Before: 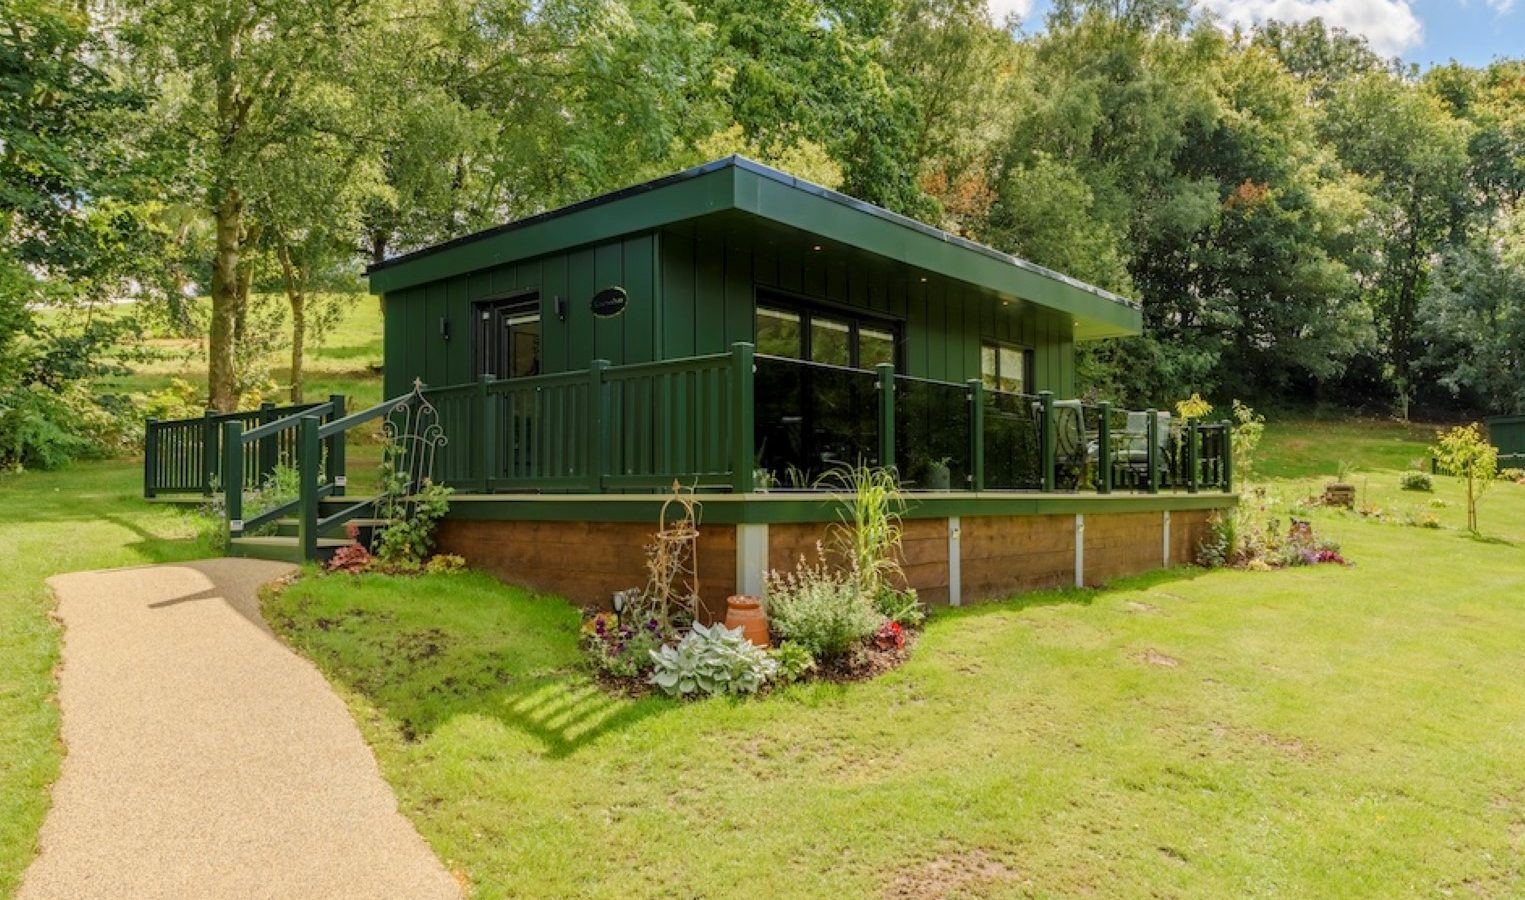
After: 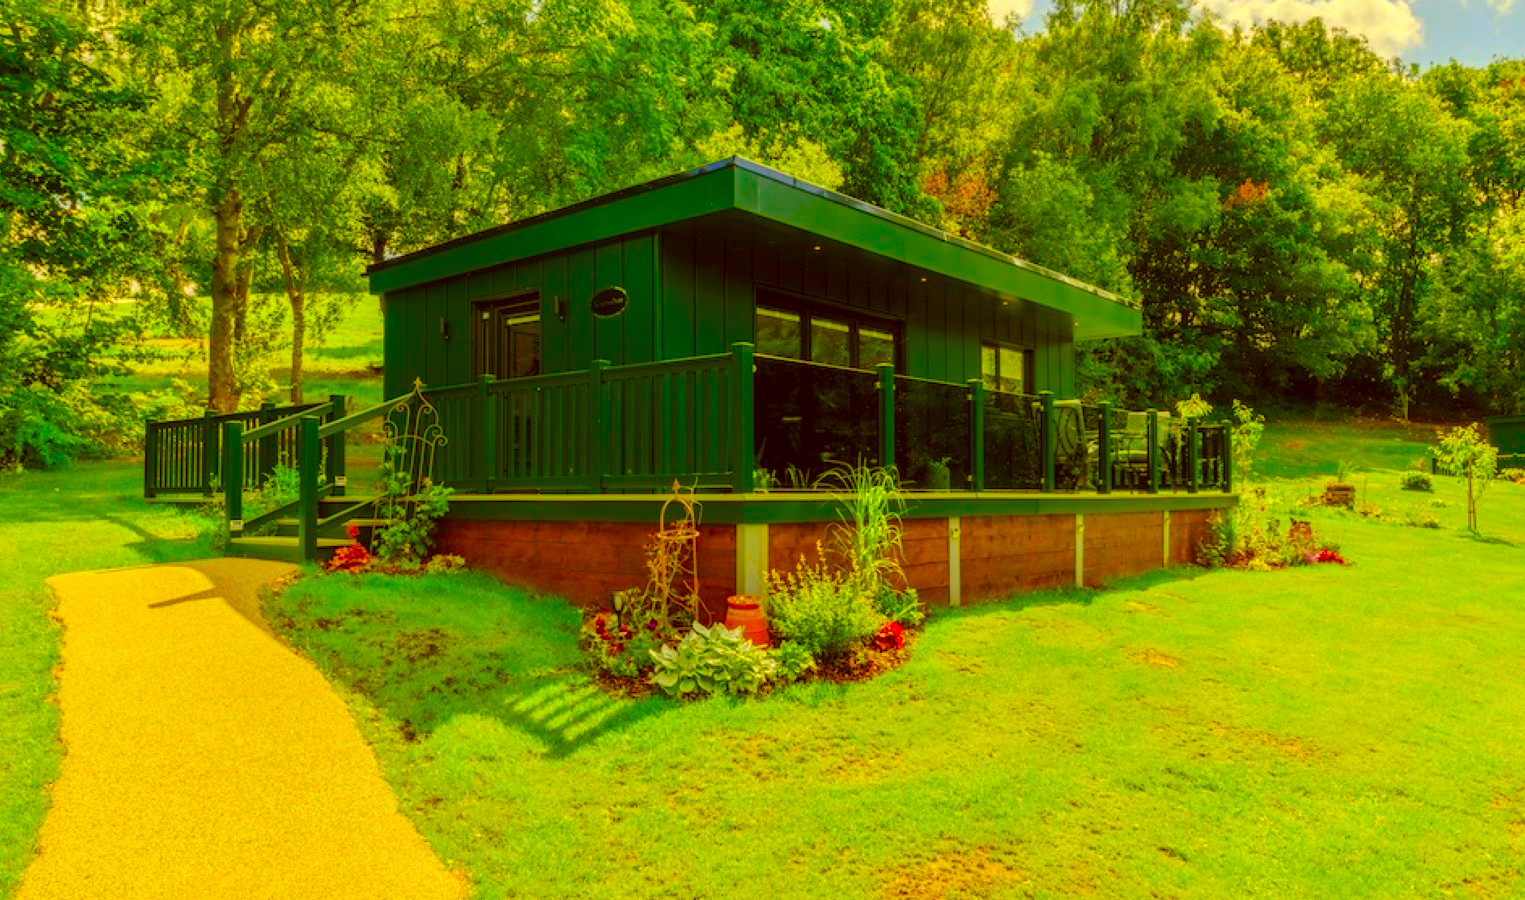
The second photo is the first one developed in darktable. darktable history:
color correction: highlights a* 10.52, highlights b* 30.54, shadows a* 2.88, shadows b* 17.67, saturation 1.75
color balance rgb: highlights gain › chroma 4.059%, highlights gain › hue 201.82°, linear chroma grading › global chroma 9.868%, perceptual saturation grading › global saturation 20%, perceptual saturation grading › highlights -50.34%, perceptual saturation grading › shadows 30.243%, global vibrance 32.721%
